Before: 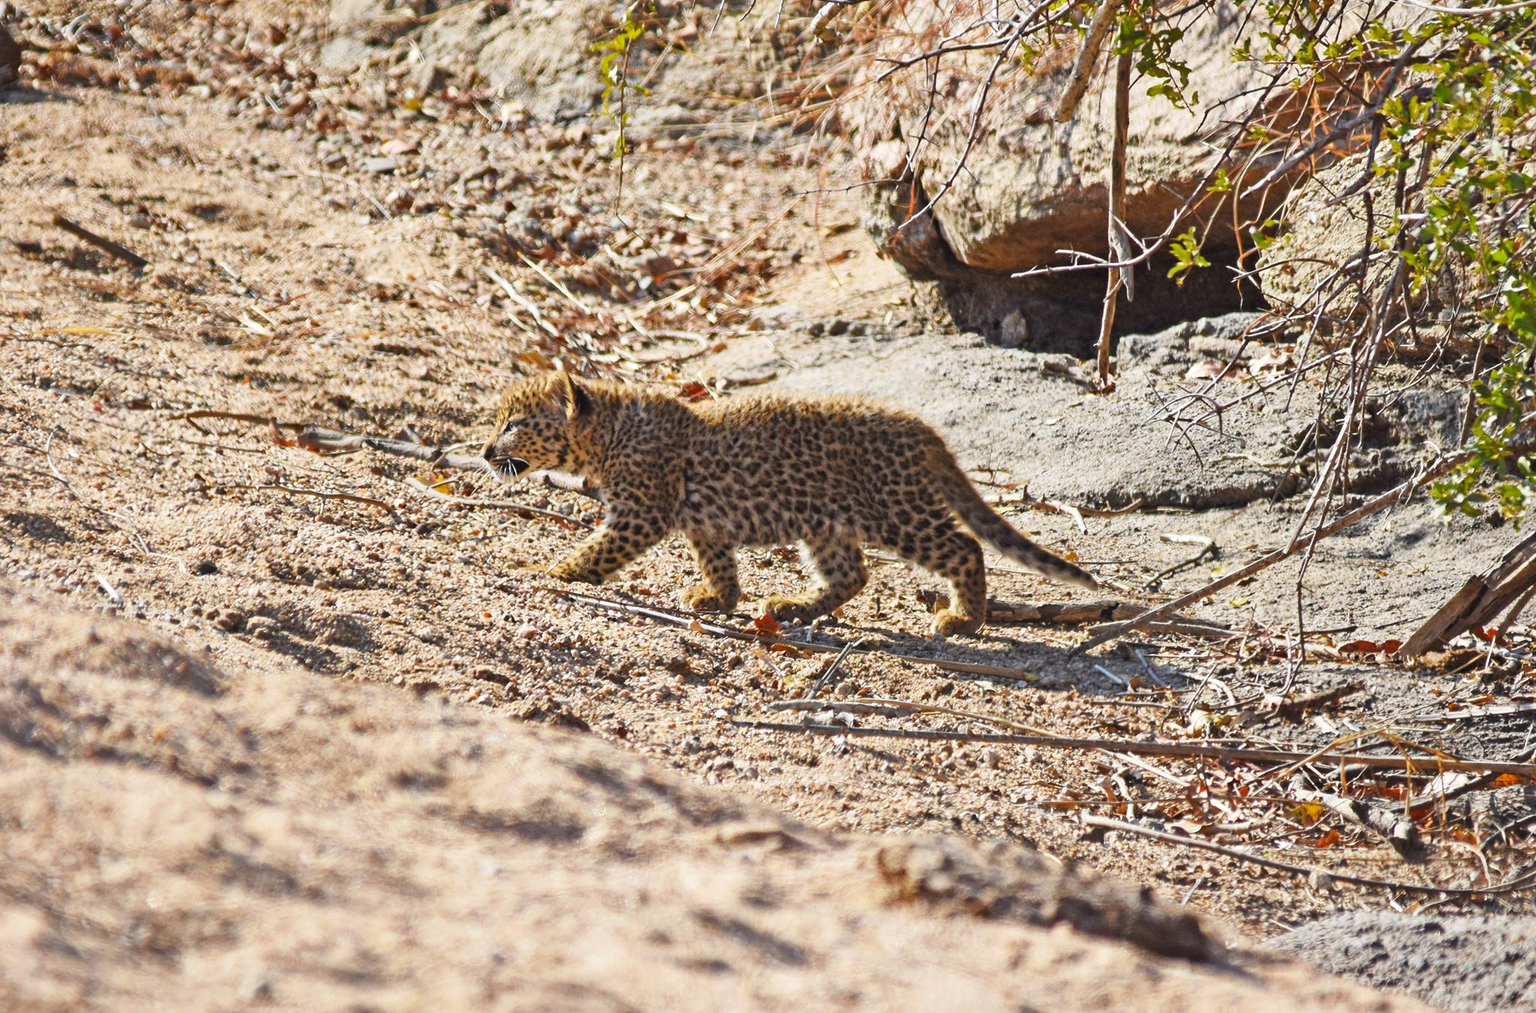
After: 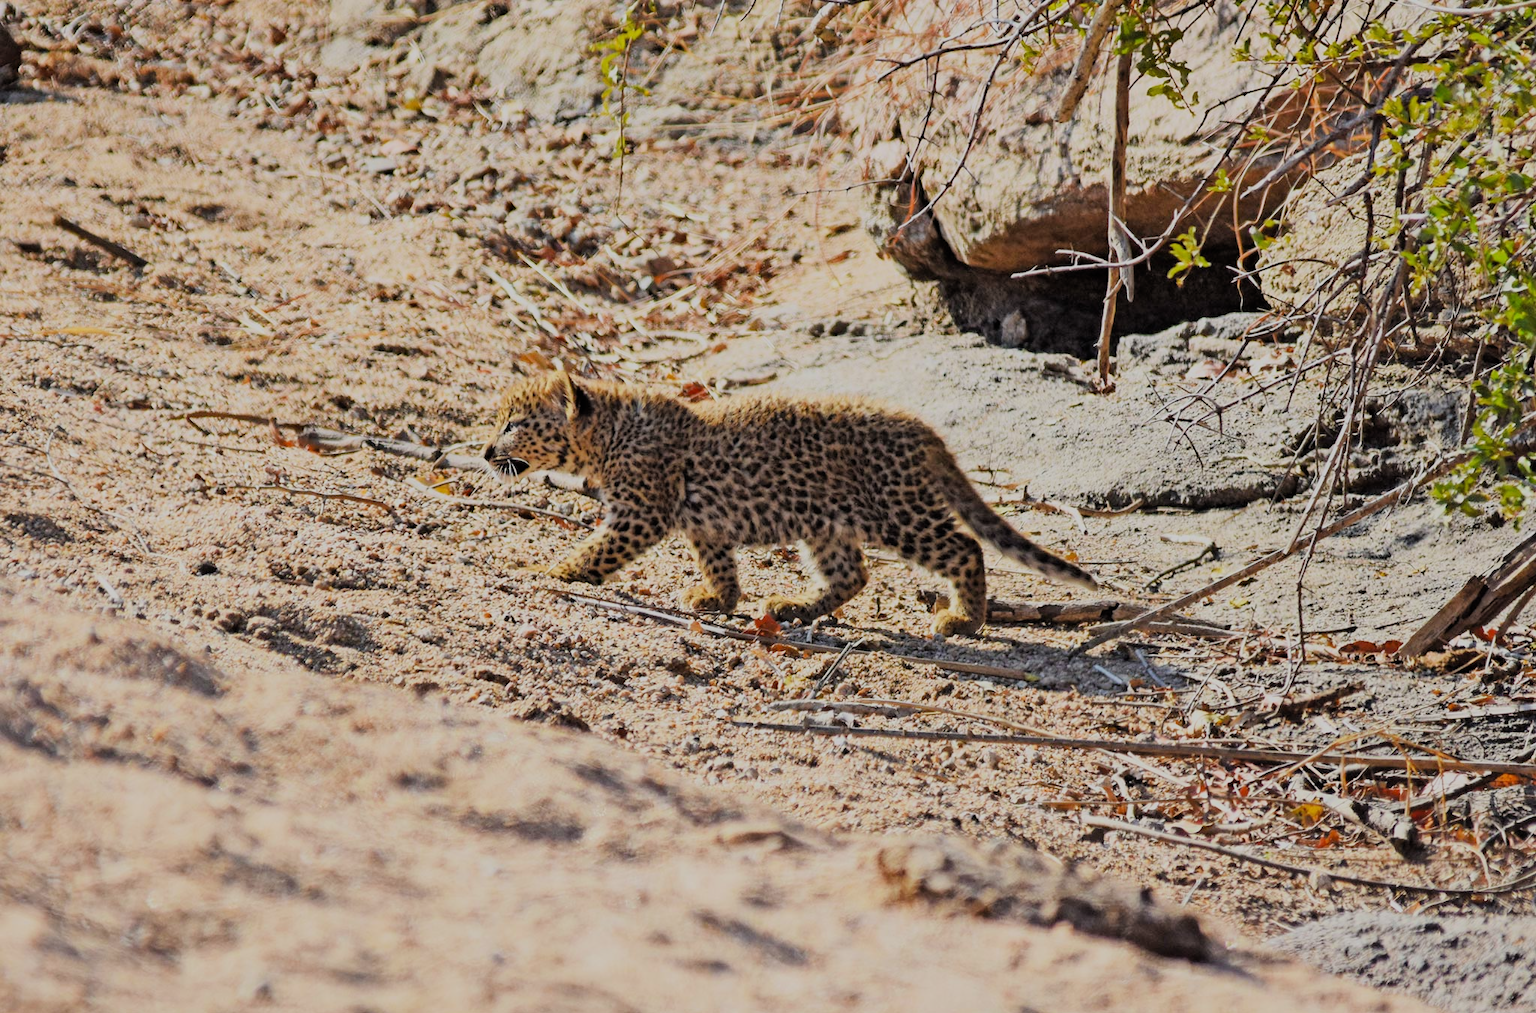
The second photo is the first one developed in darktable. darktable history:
filmic rgb: black relative exposure -6.06 EV, white relative exposure 6.95 EV, hardness 2.26, color science v6 (2022)
